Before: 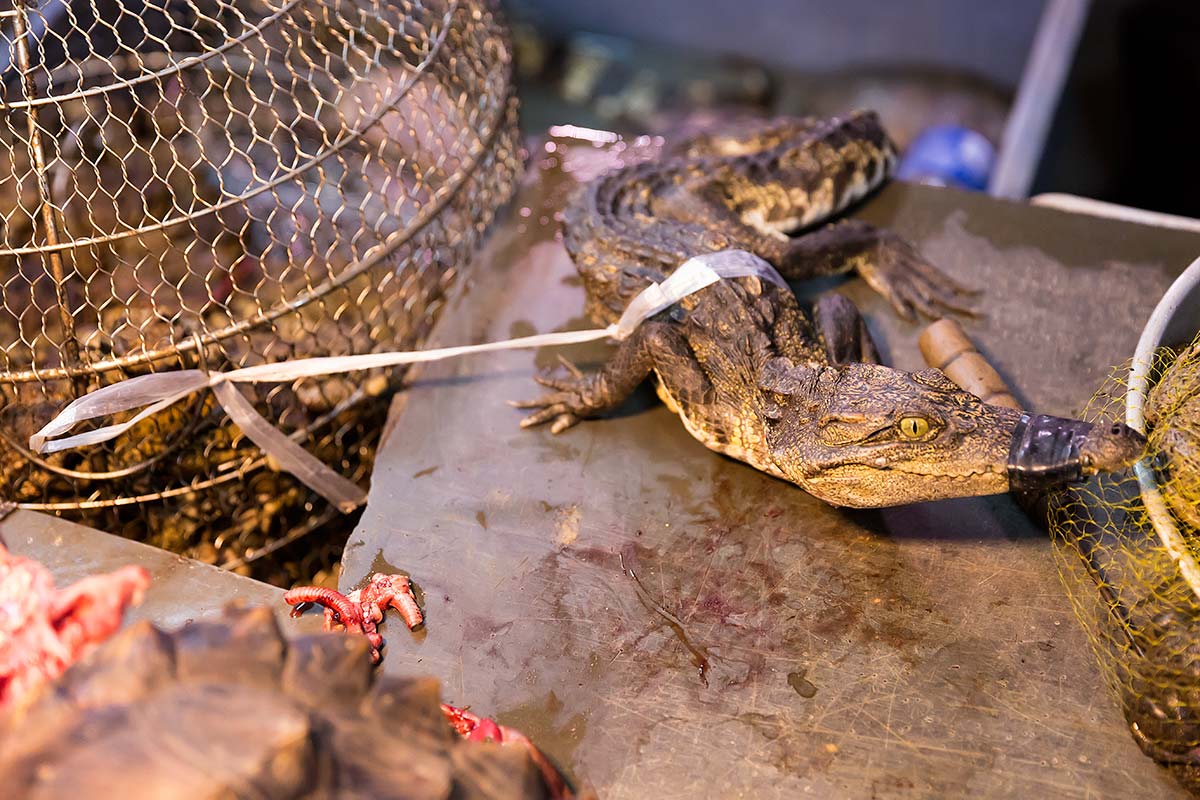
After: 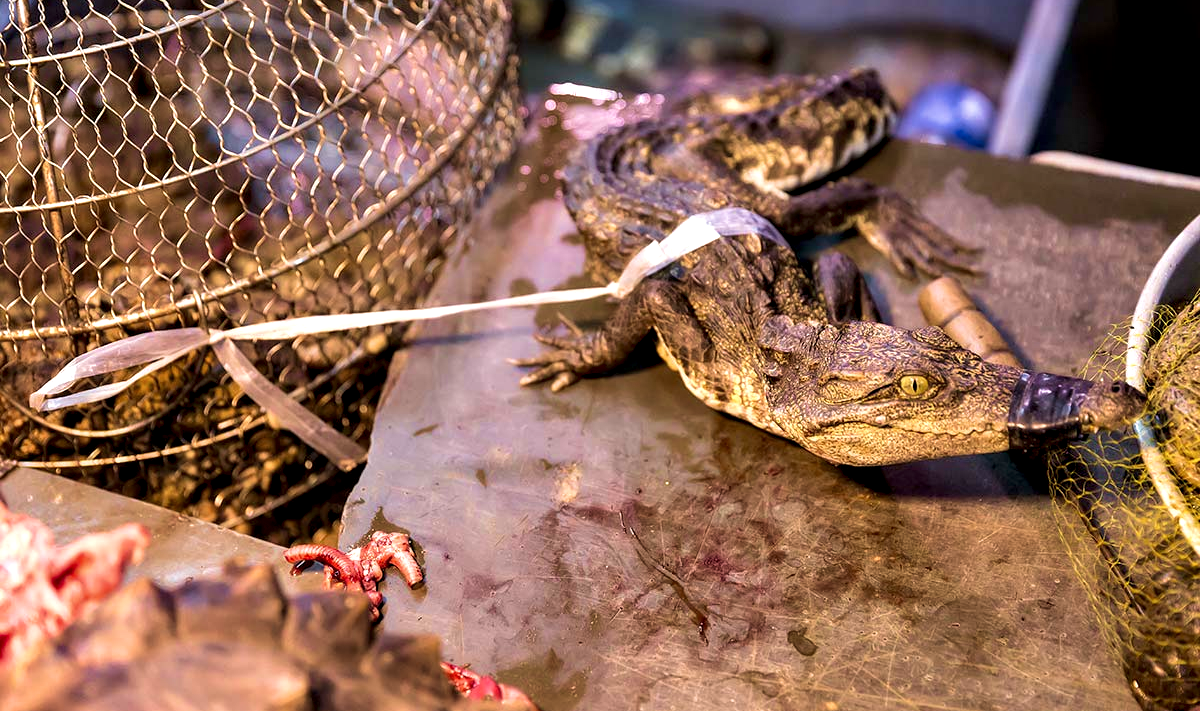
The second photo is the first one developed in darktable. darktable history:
local contrast: on, module defaults
velvia: strength 44.54%
crop and rotate: top 5.437%, bottom 5.571%
contrast equalizer: y [[0.536, 0.565, 0.581, 0.516, 0.52, 0.491], [0.5 ×6], [0.5 ×6], [0 ×6], [0 ×6]]
